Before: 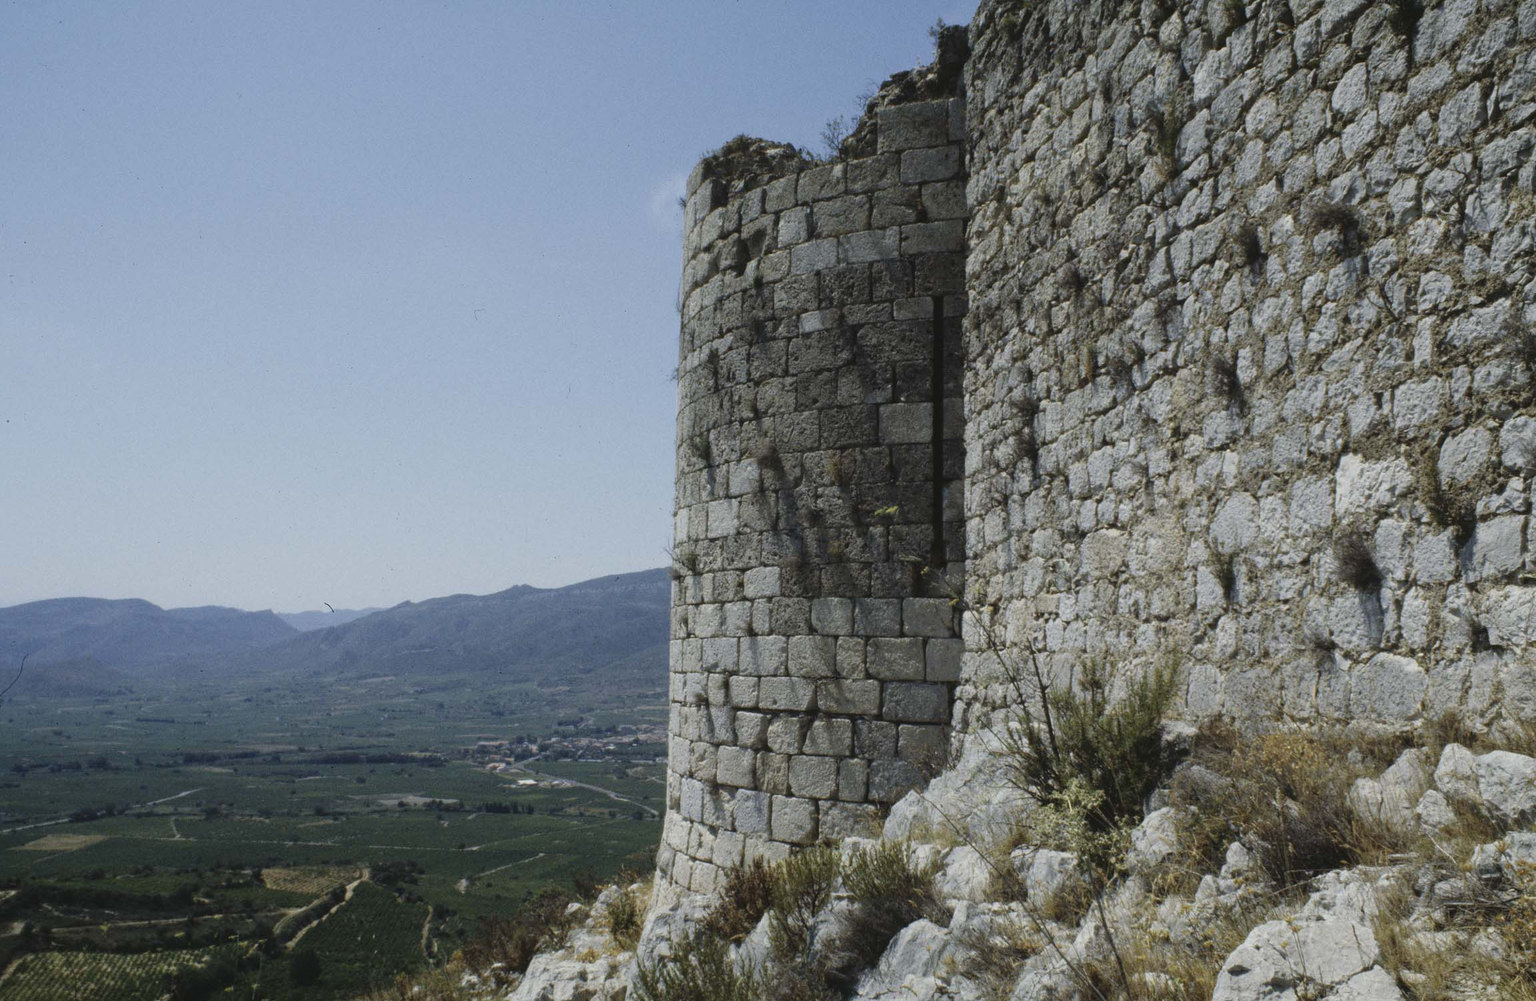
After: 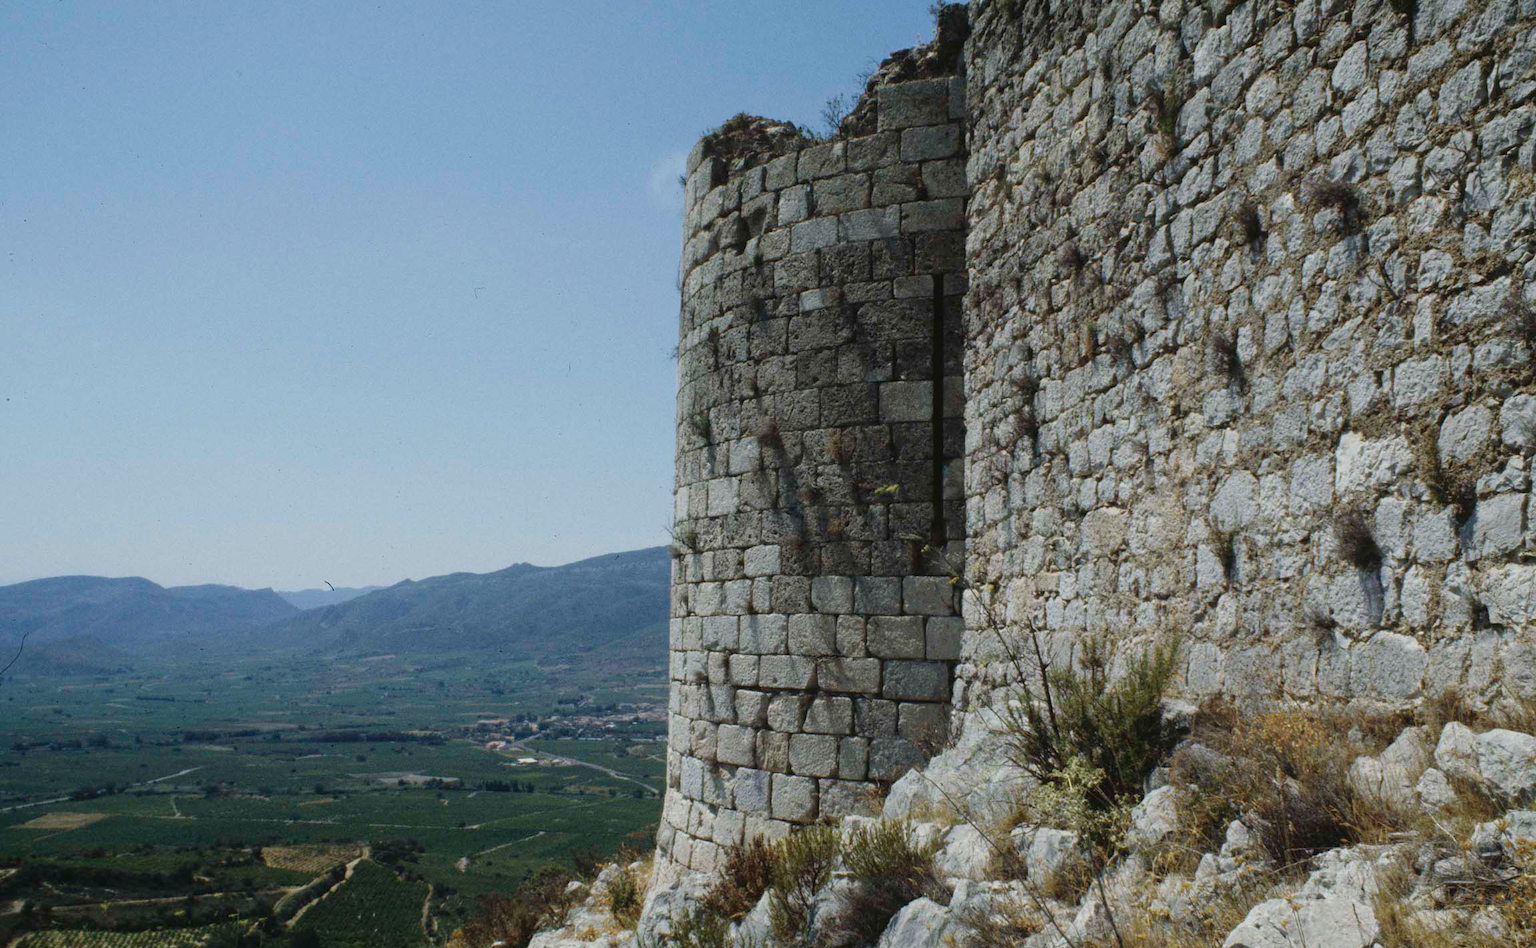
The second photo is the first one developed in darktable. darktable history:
crop and rotate: top 2.229%, bottom 3.023%
